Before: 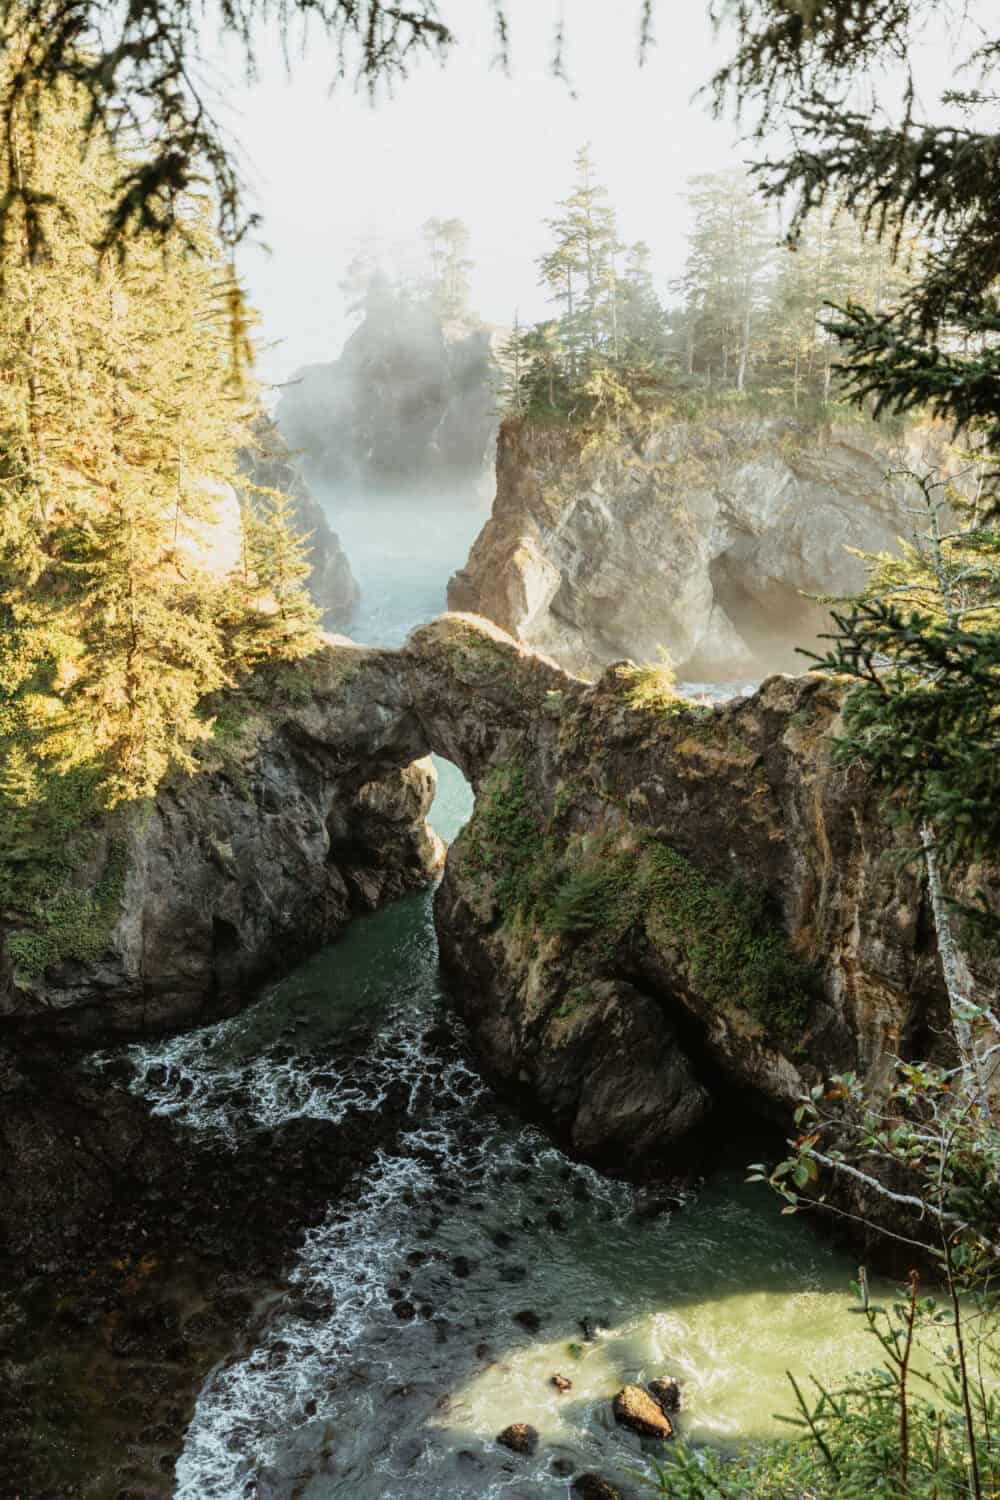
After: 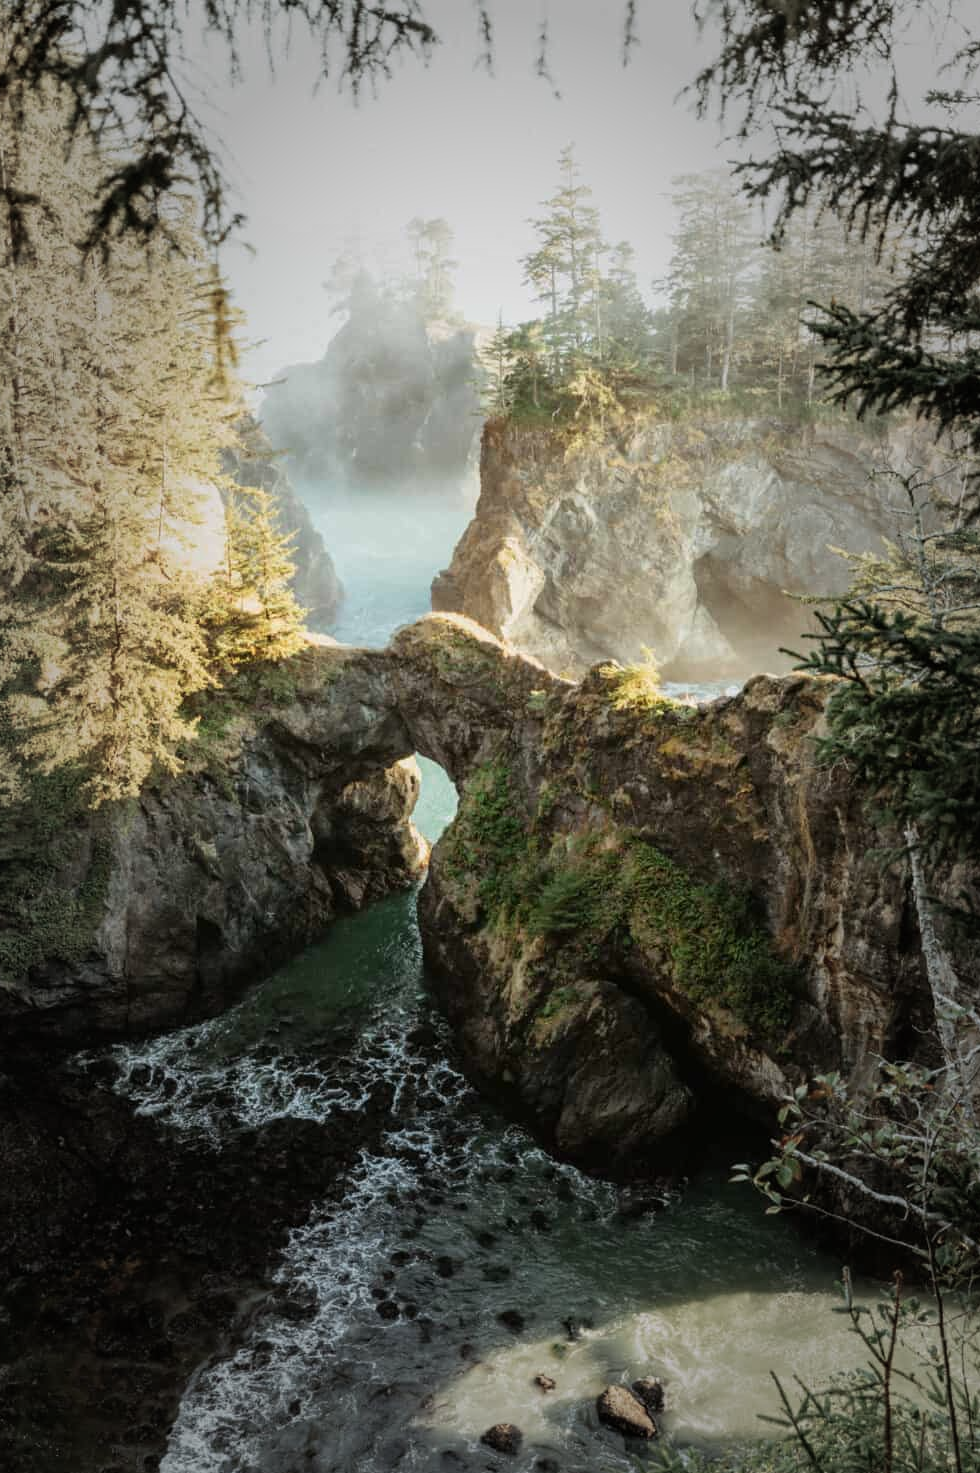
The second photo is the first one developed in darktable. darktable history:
crop: left 1.664%, right 0.285%, bottom 1.782%
vignetting: fall-off start 49.06%, automatic ratio true, width/height ratio 1.283, unbound false
